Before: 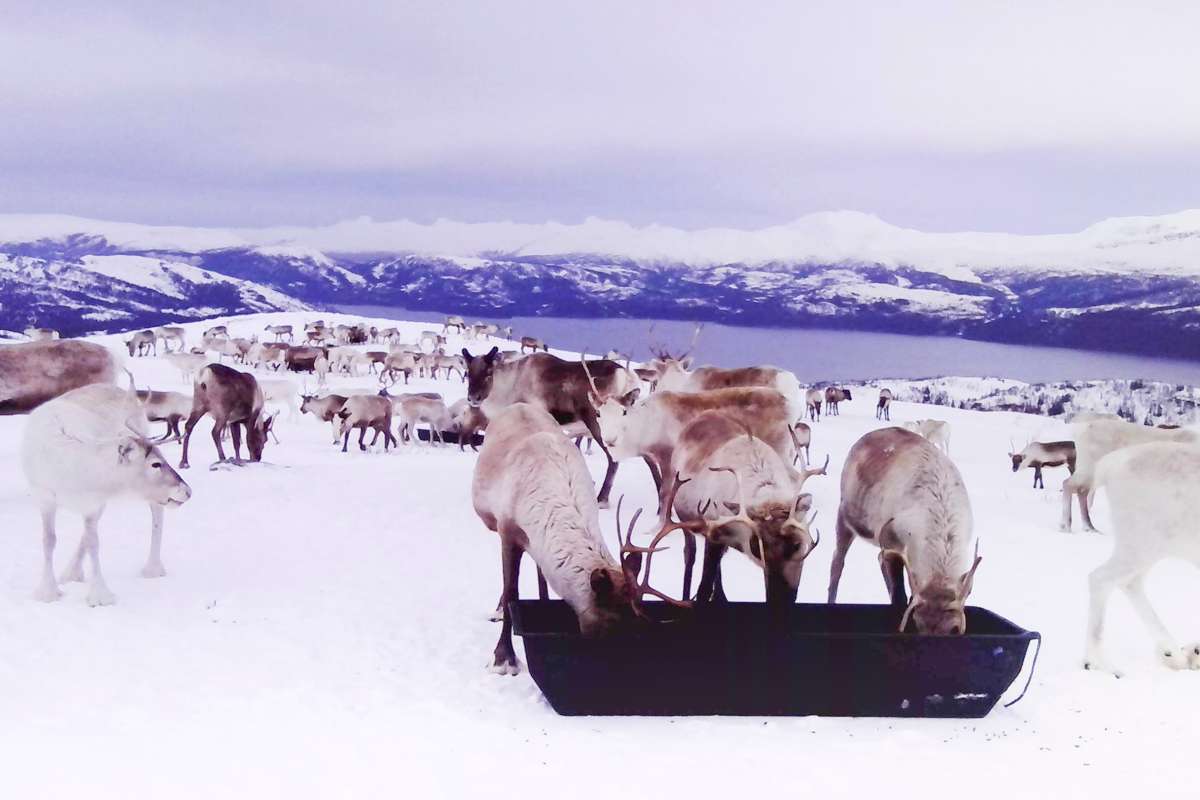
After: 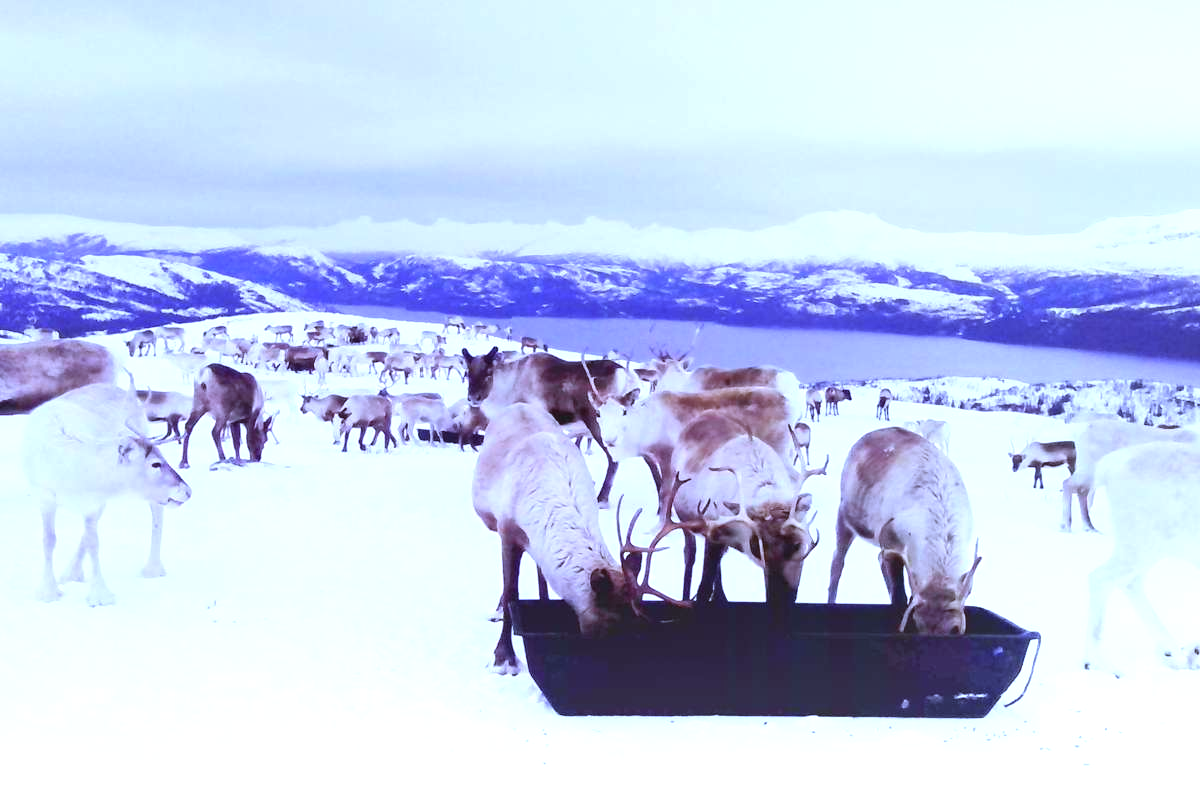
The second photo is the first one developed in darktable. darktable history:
exposure: black level correction -0.002, exposure 0.54 EV, compensate highlight preservation false
white balance: red 0.871, blue 1.249
